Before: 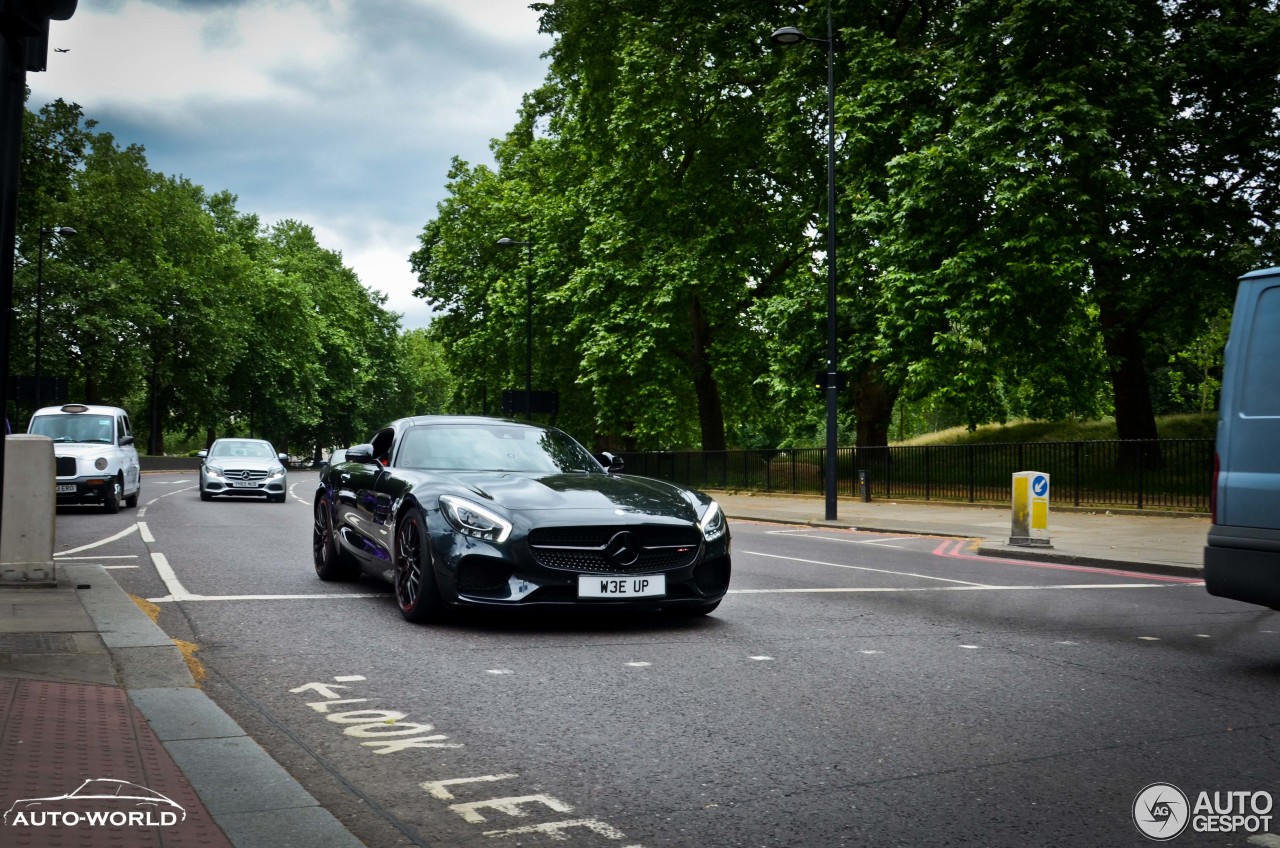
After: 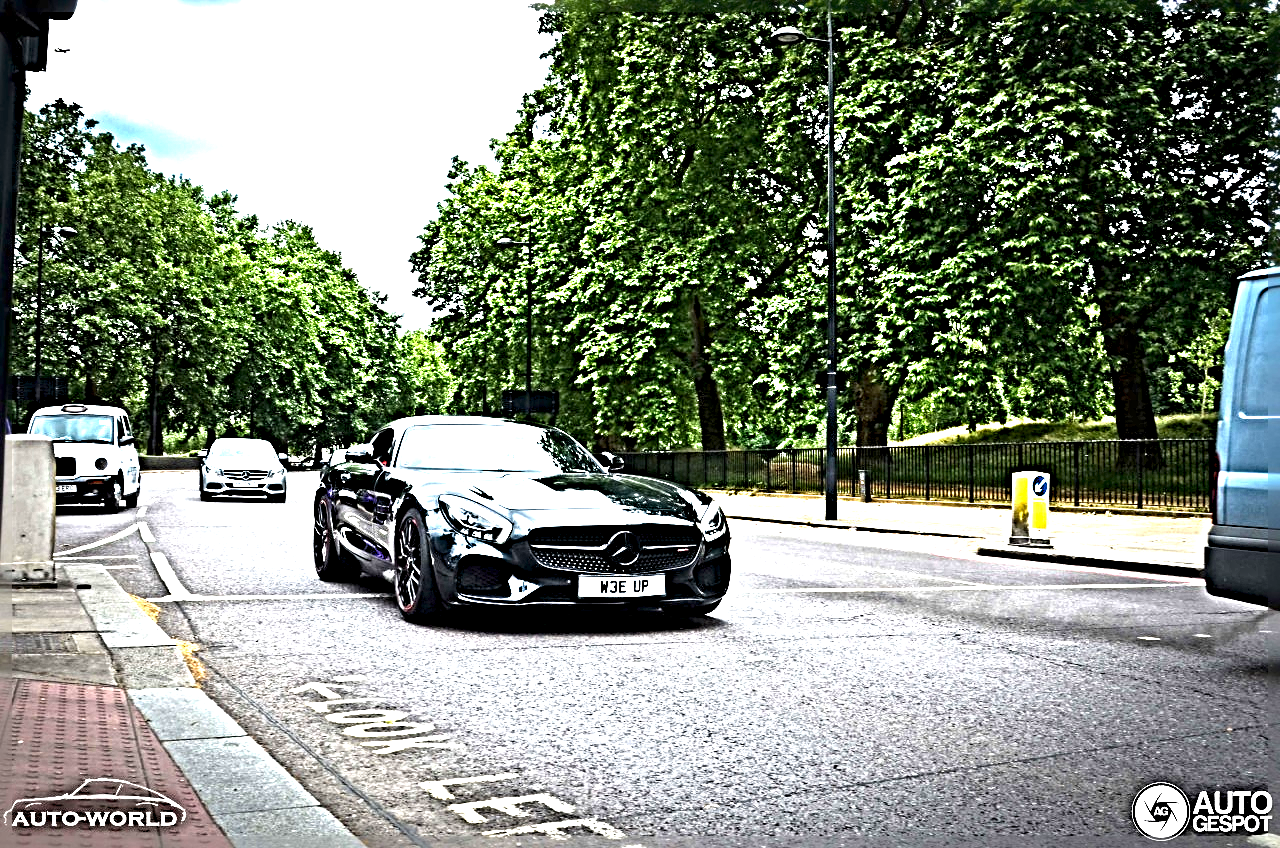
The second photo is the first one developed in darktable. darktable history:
levels: mode automatic, white 99.92%, levels [0, 0.476, 0.951]
exposure: exposure 2.026 EV, compensate highlight preservation false
sharpen: radius 6.253, amount 1.803, threshold 0.021
